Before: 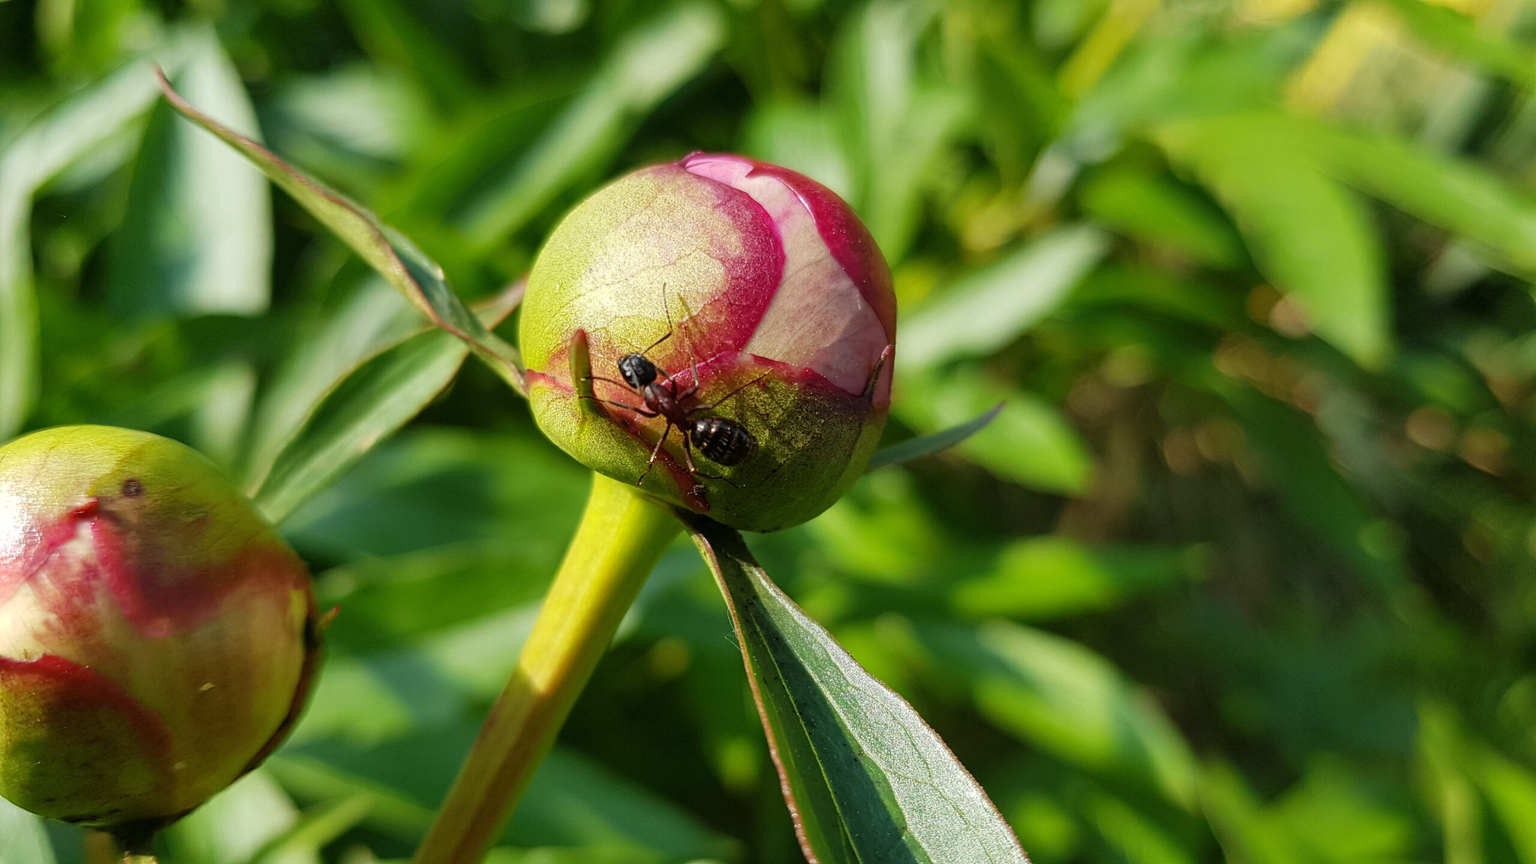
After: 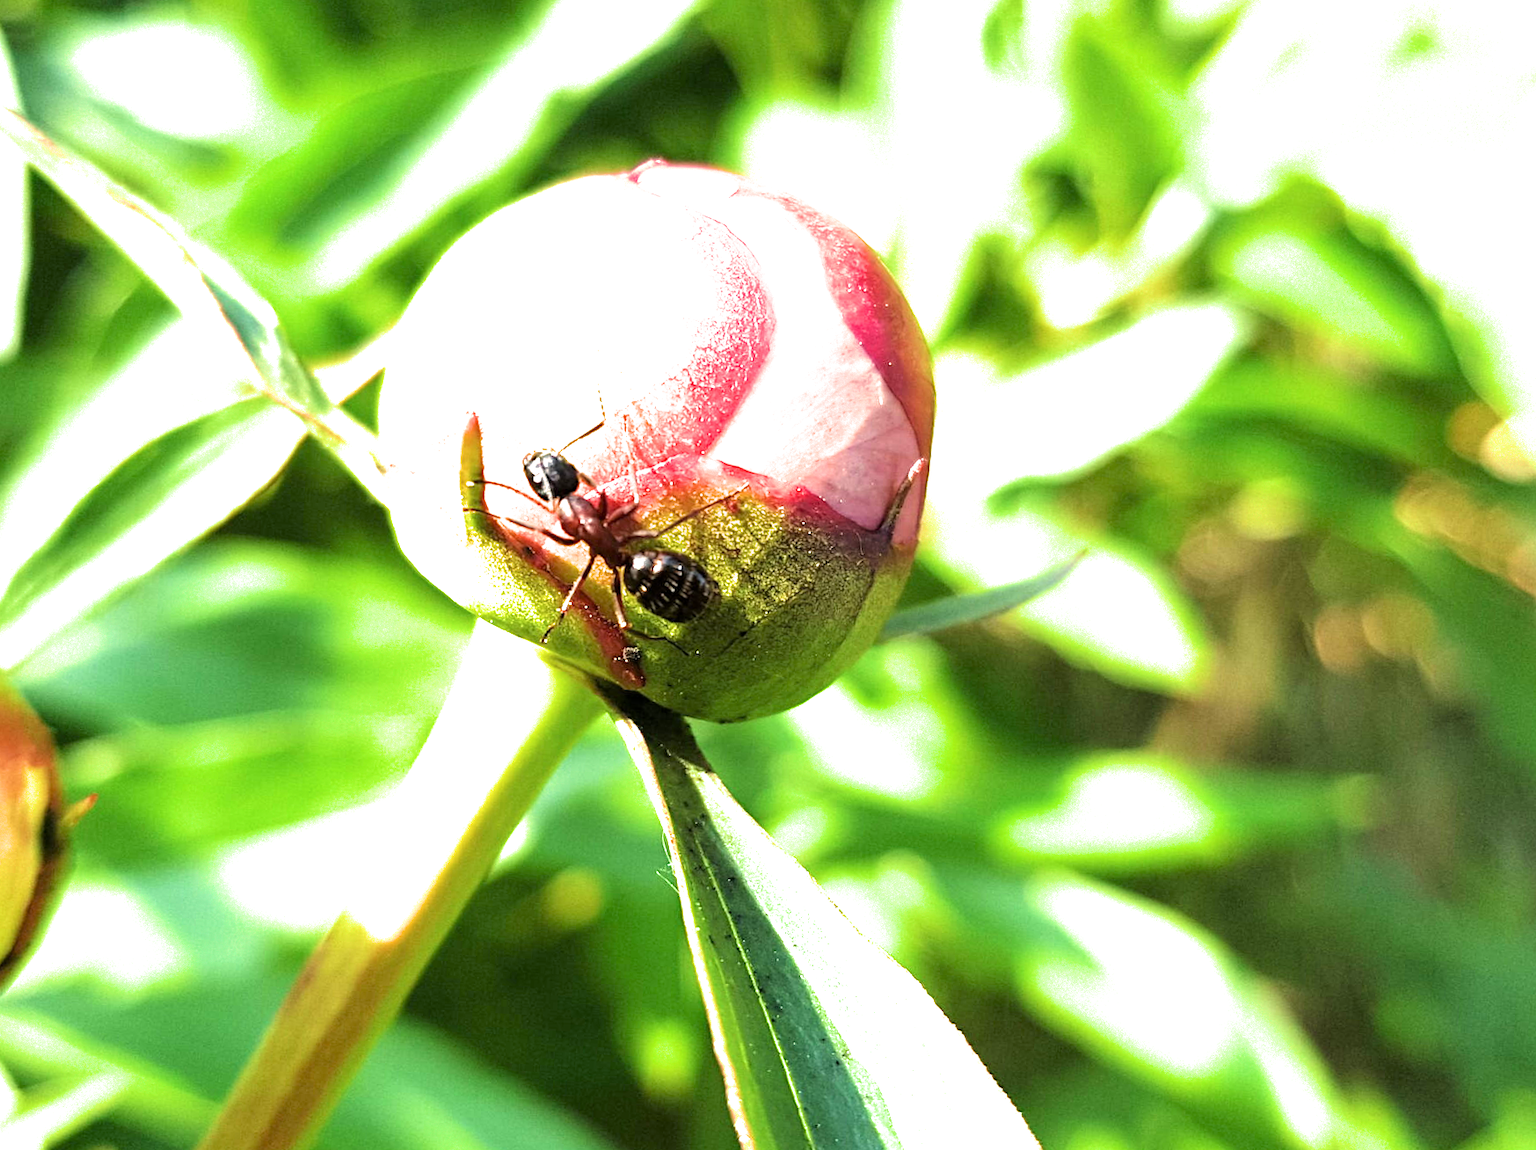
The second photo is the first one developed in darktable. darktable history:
exposure: exposure 2.184 EV, compensate highlight preservation false
filmic rgb: black relative exposure -12.69 EV, white relative exposure 2.81 EV, target black luminance 0%, hardness 8.59, latitude 69.48%, contrast 1.134, shadows ↔ highlights balance -0.938%, enable highlight reconstruction true
crop and rotate: angle -3.25°, left 14.023%, top 0.016%, right 10.95%, bottom 0.034%
color correction: highlights b* 0.052, saturation 0.991
